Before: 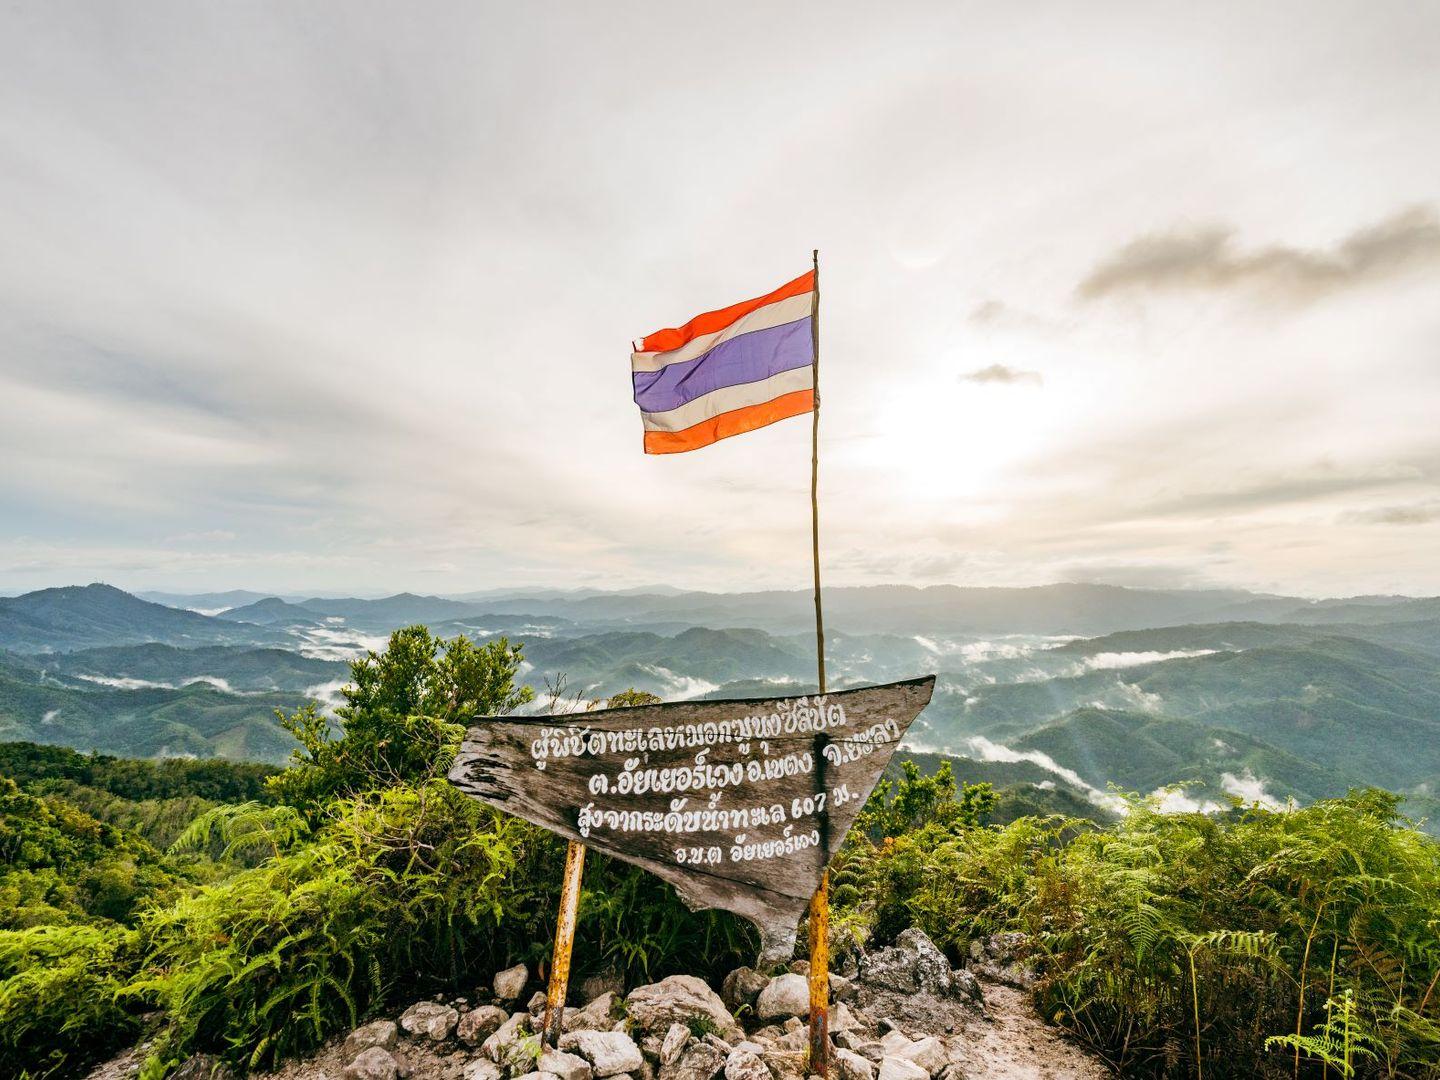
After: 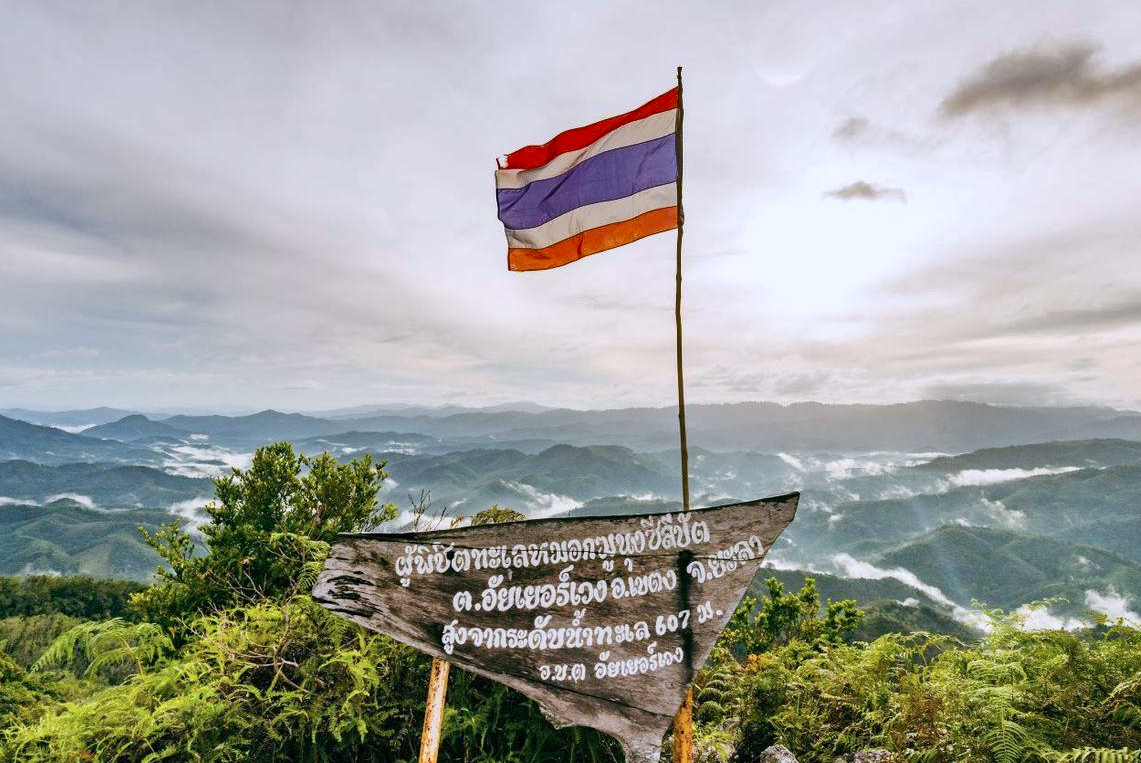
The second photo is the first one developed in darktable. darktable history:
crop: left 9.449%, top 16.953%, right 11.287%, bottom 12.343%
shadows and highlights: soften with gaussian
exposure: exposure -0.064 EV, compensate highlight preservation false
color calibration: illuminant as shot in camera, x 0.358, y 0.373, temperature 4628.91 K, gamut compression 1.67
